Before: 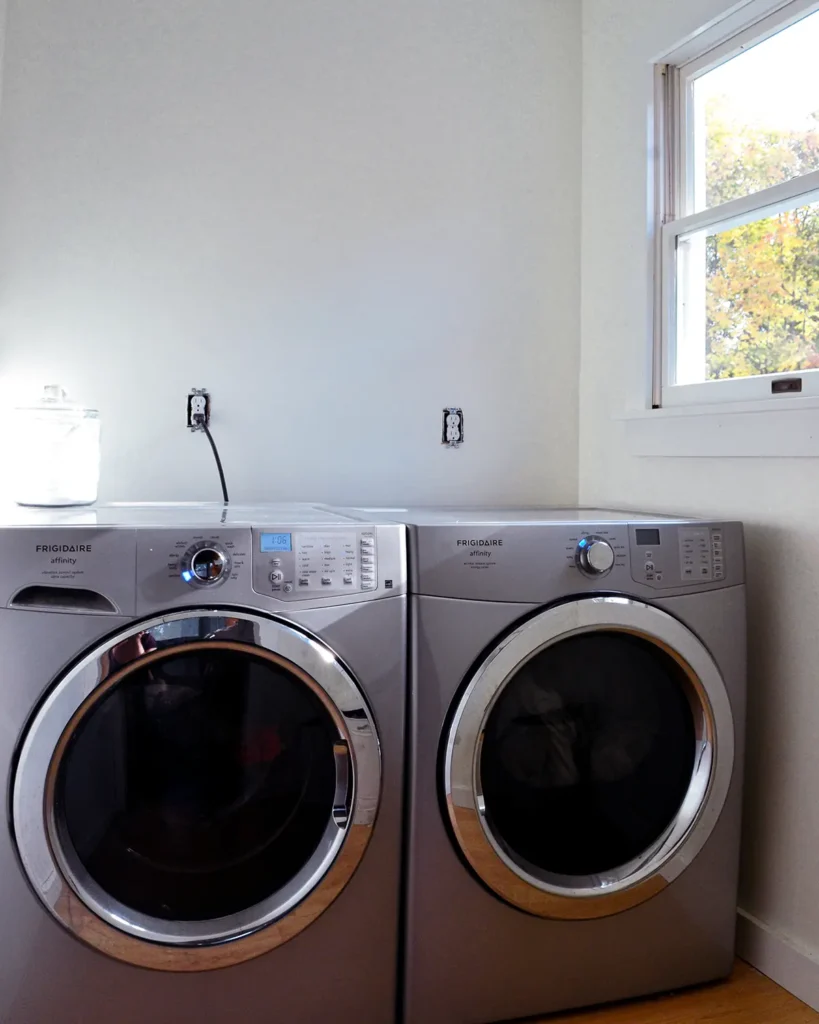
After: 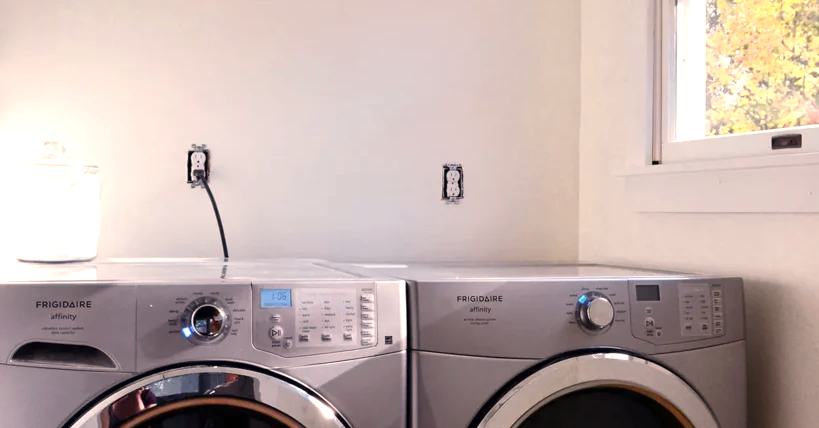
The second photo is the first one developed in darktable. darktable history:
crop and rotate: top 23.84%, bottom 34.294%
white balance: red 1.127, blue 0.943
exposure: exposure 0.2 EV, compensate highlight preservation false
